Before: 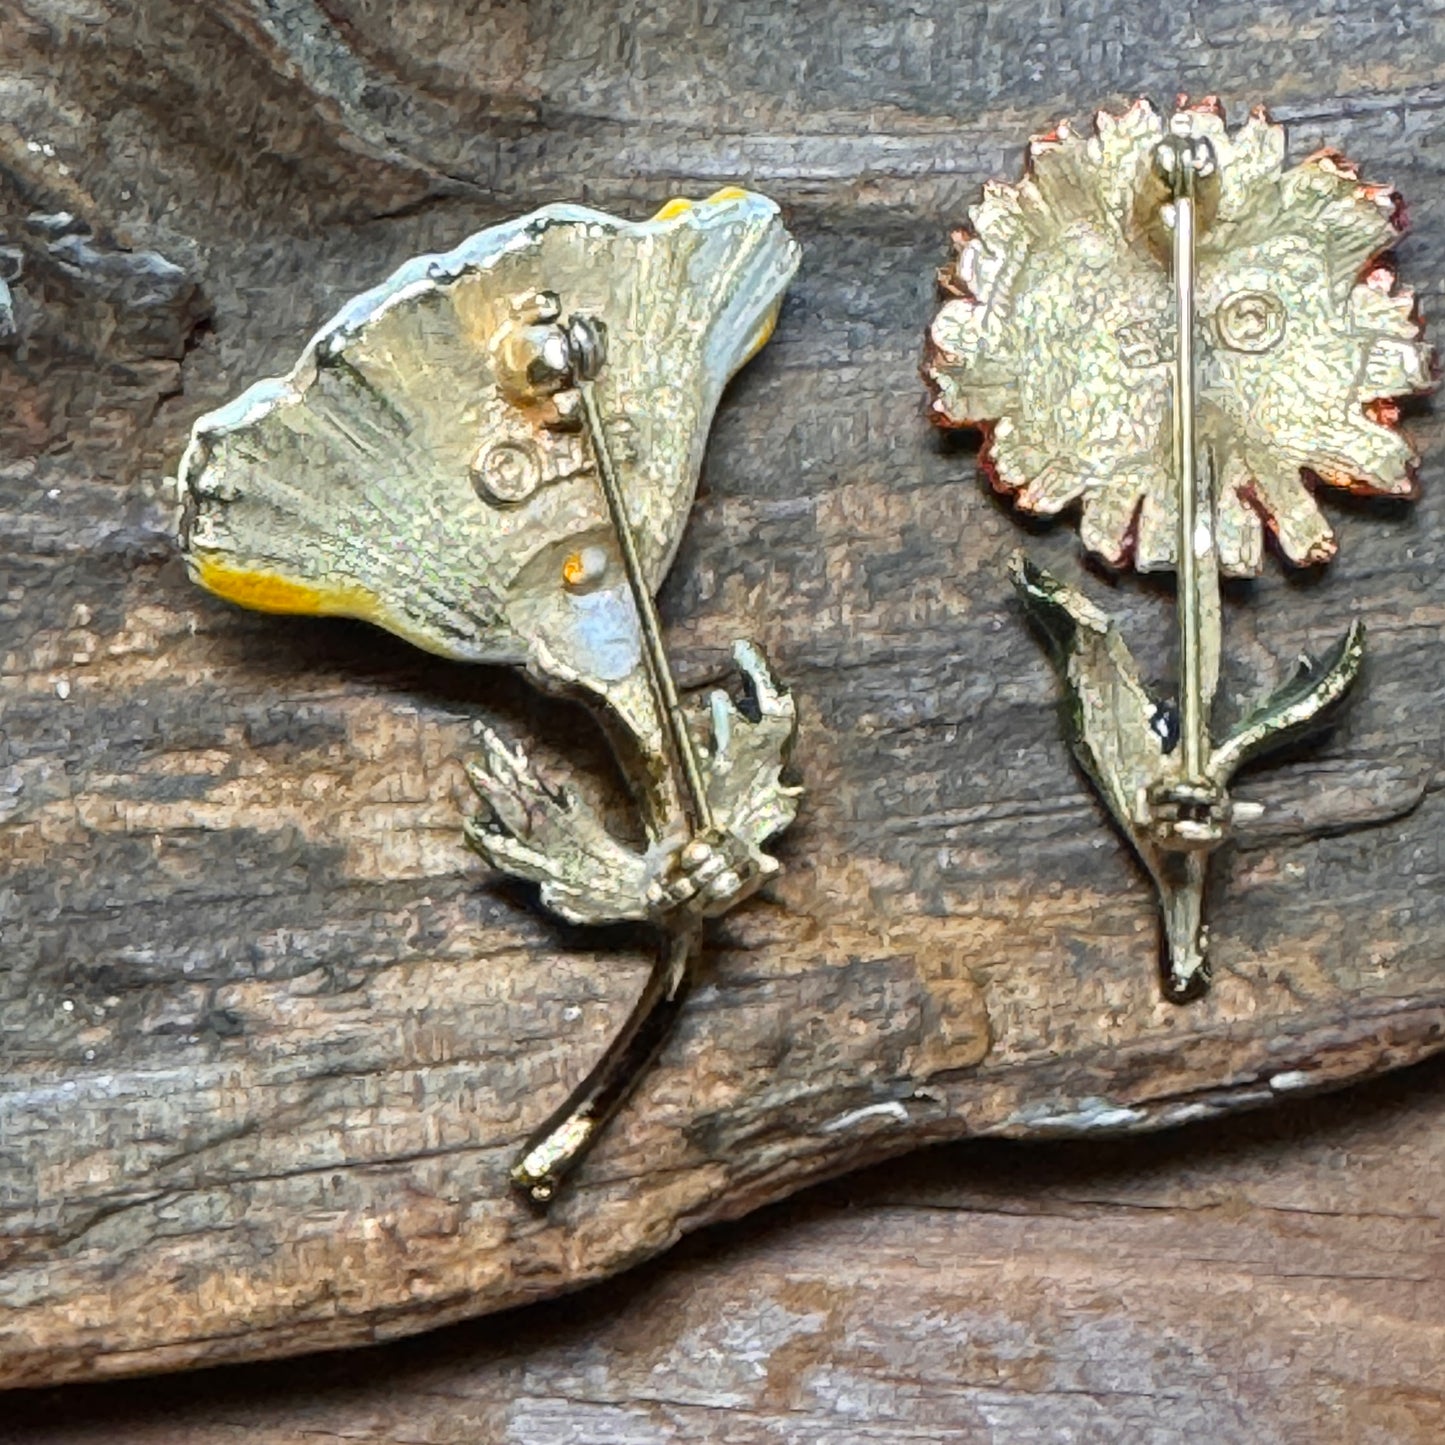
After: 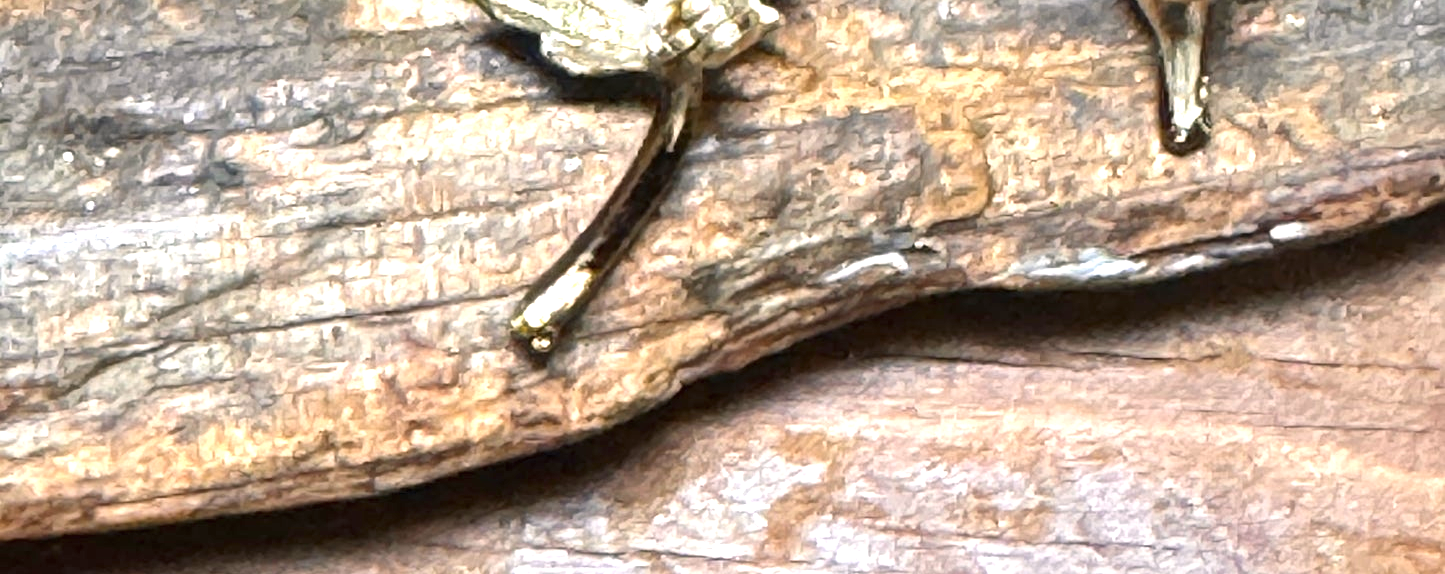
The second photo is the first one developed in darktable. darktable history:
crop and rotate: top 58.823%, bottom 1.439%
exposure: black level correction 0, exposure 1.2 EV, compensate highlight preservation false
color balance rgb: highlights gain › chroma 0.943%, highlights gain › hue 27.52°, perceptual saturation grading › global saturation 0.773%
